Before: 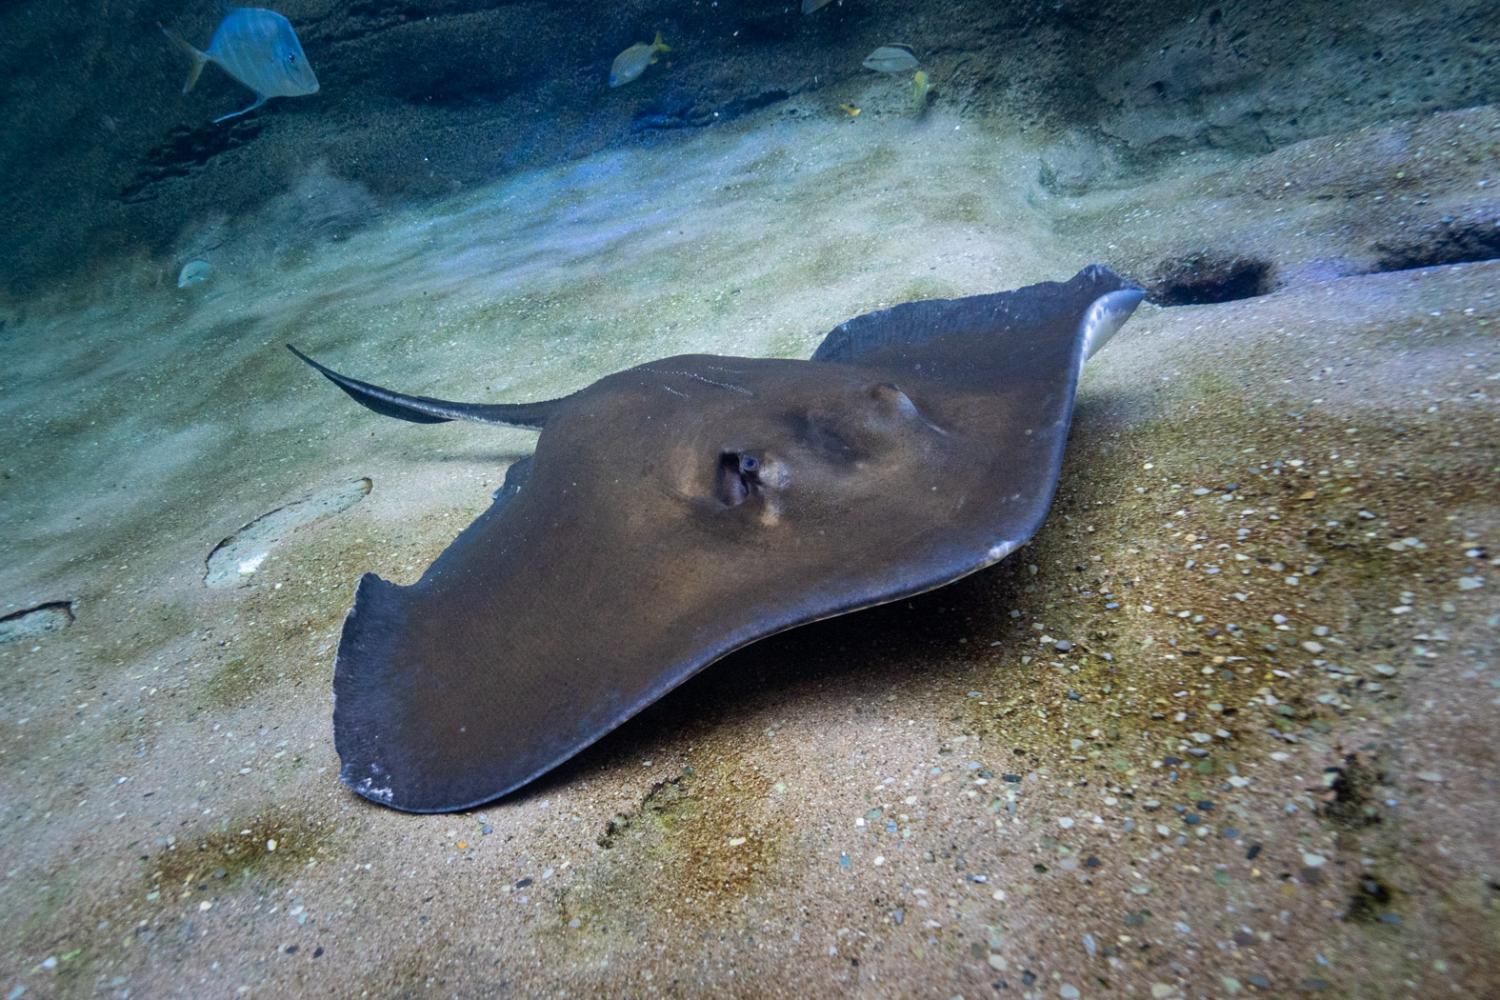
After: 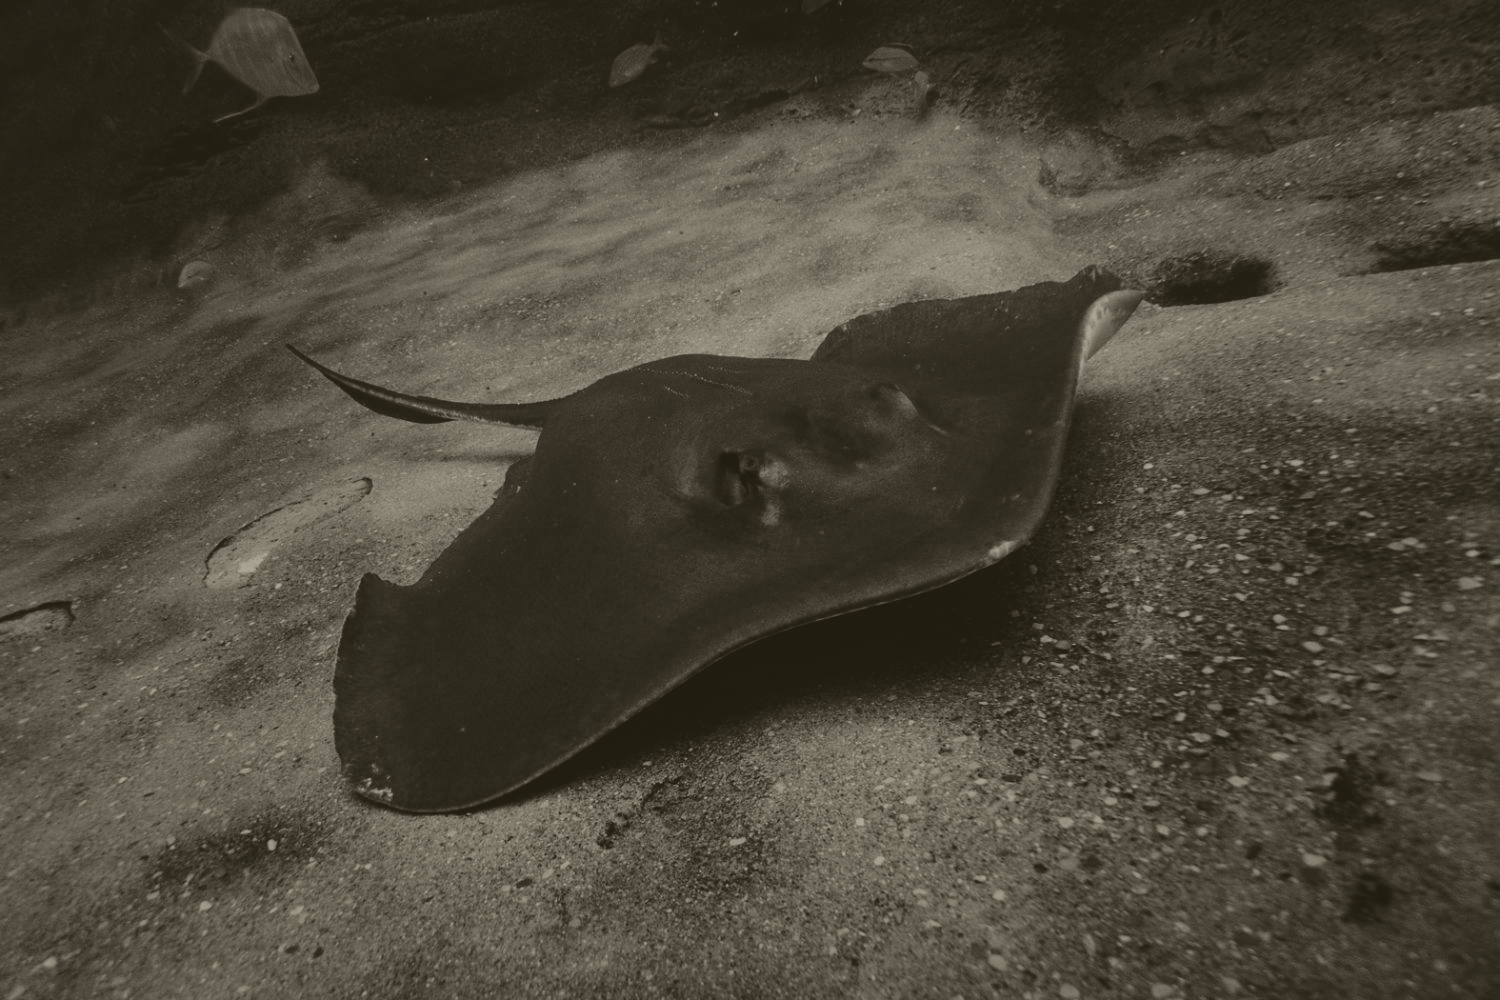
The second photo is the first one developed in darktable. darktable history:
contrast brightness saturation: contrast 0.19, brightness -0.24, saturation 0.11
color calibration: output gray [0.21, 0.42, 0.37, 0], gray › normalize channels true, illuminant same as pipeline (D50), adaptation XYZ, x 0.346, y 0.359, gamut compression 0
colorize: hue 41.44°, saturation 22%, source mix 60%, lightness 10.61%
color correction: highlights a* -2.68, highlights b* 2.57
